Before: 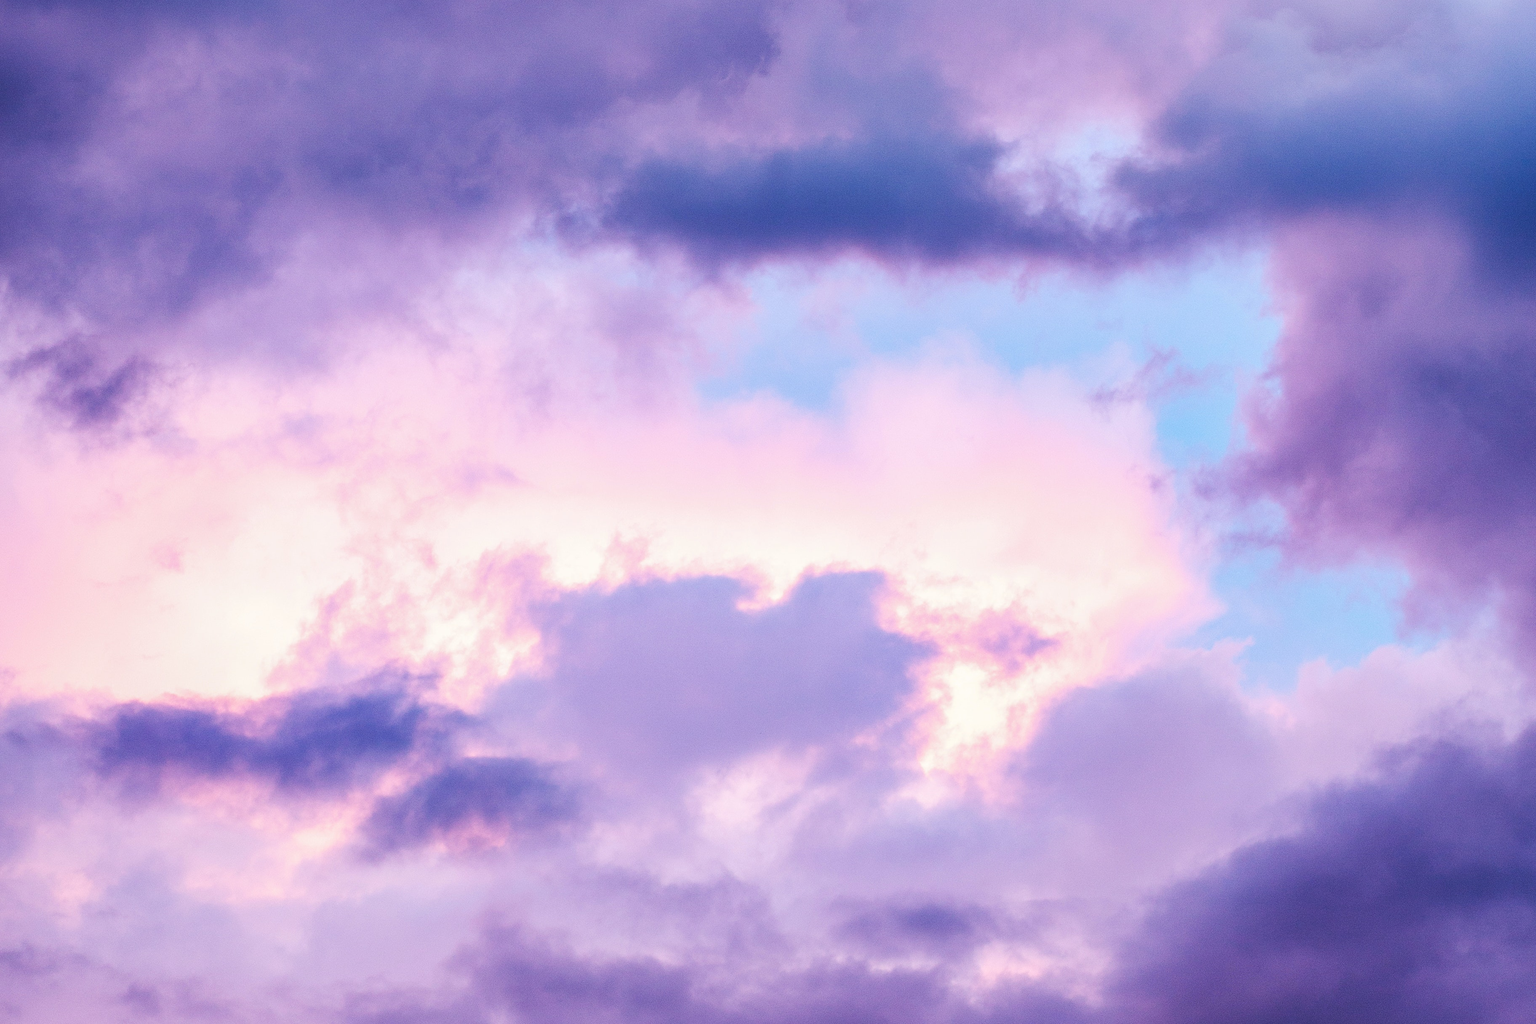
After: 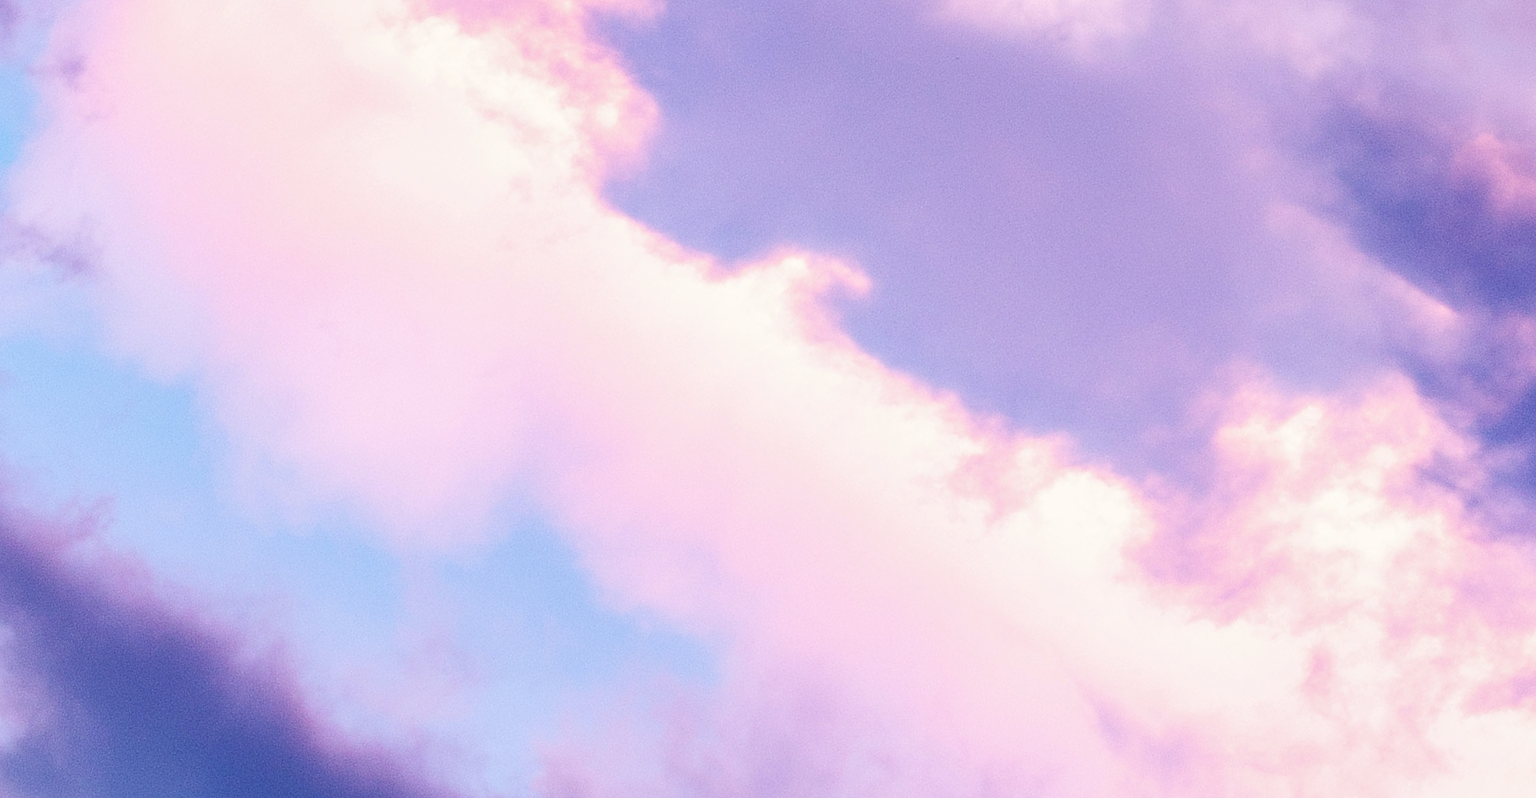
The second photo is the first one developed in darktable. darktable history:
crop and rotate: angle 148.41°, left 9.159%, top 15.589%, right 4.38%, bottom 16.947%
sharpen: radius 1.587, amount 0.368, threshold 1.368
